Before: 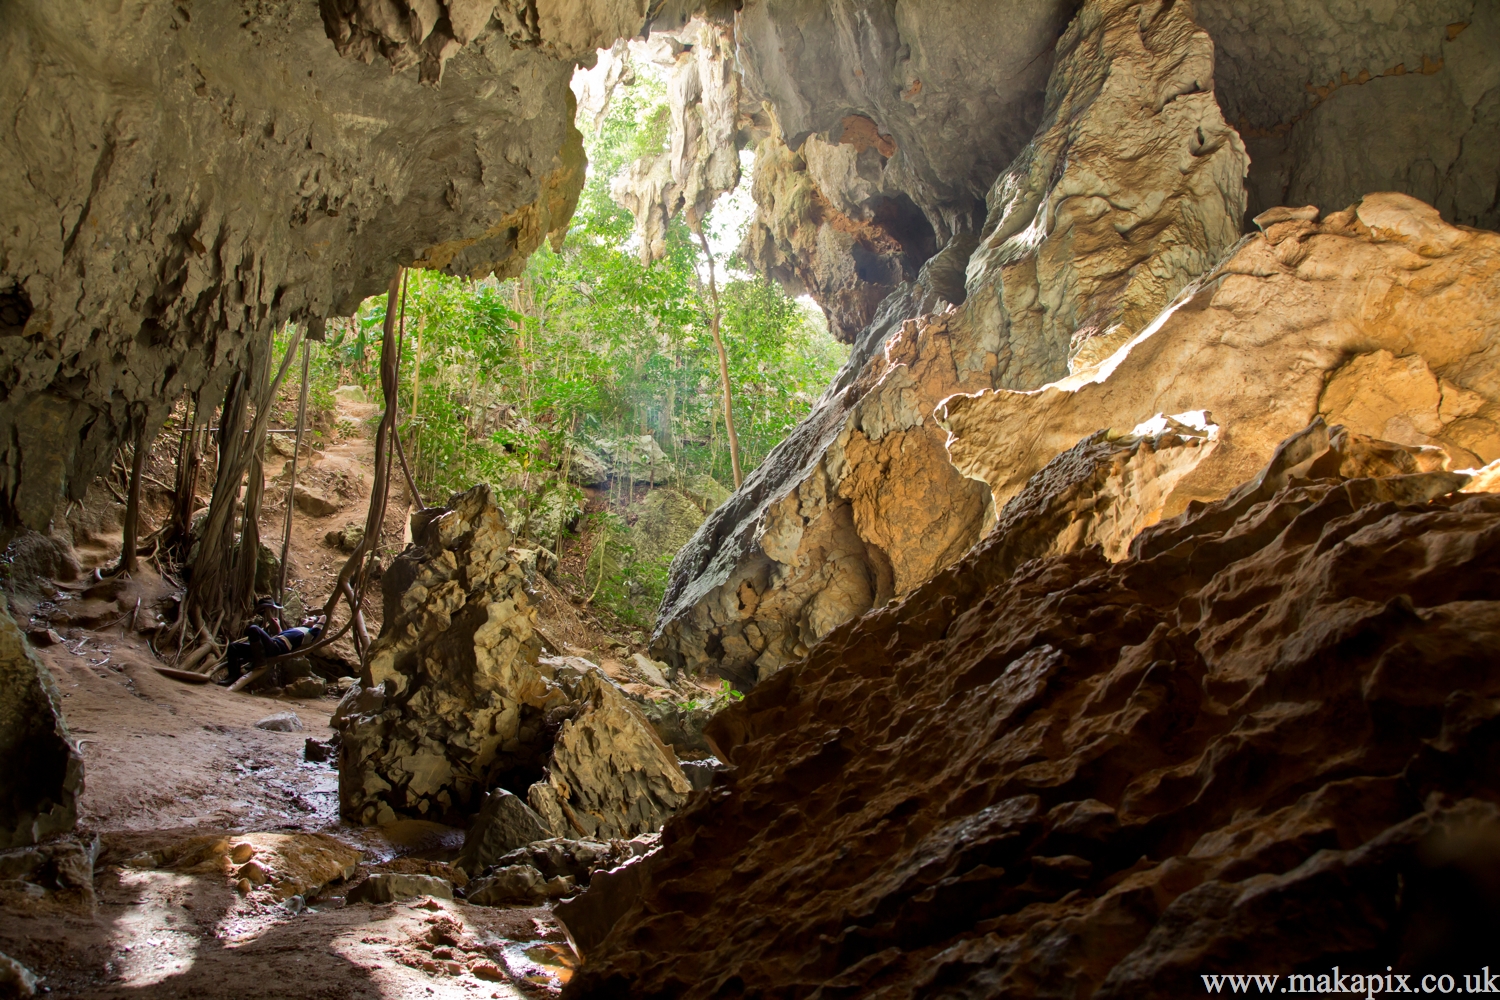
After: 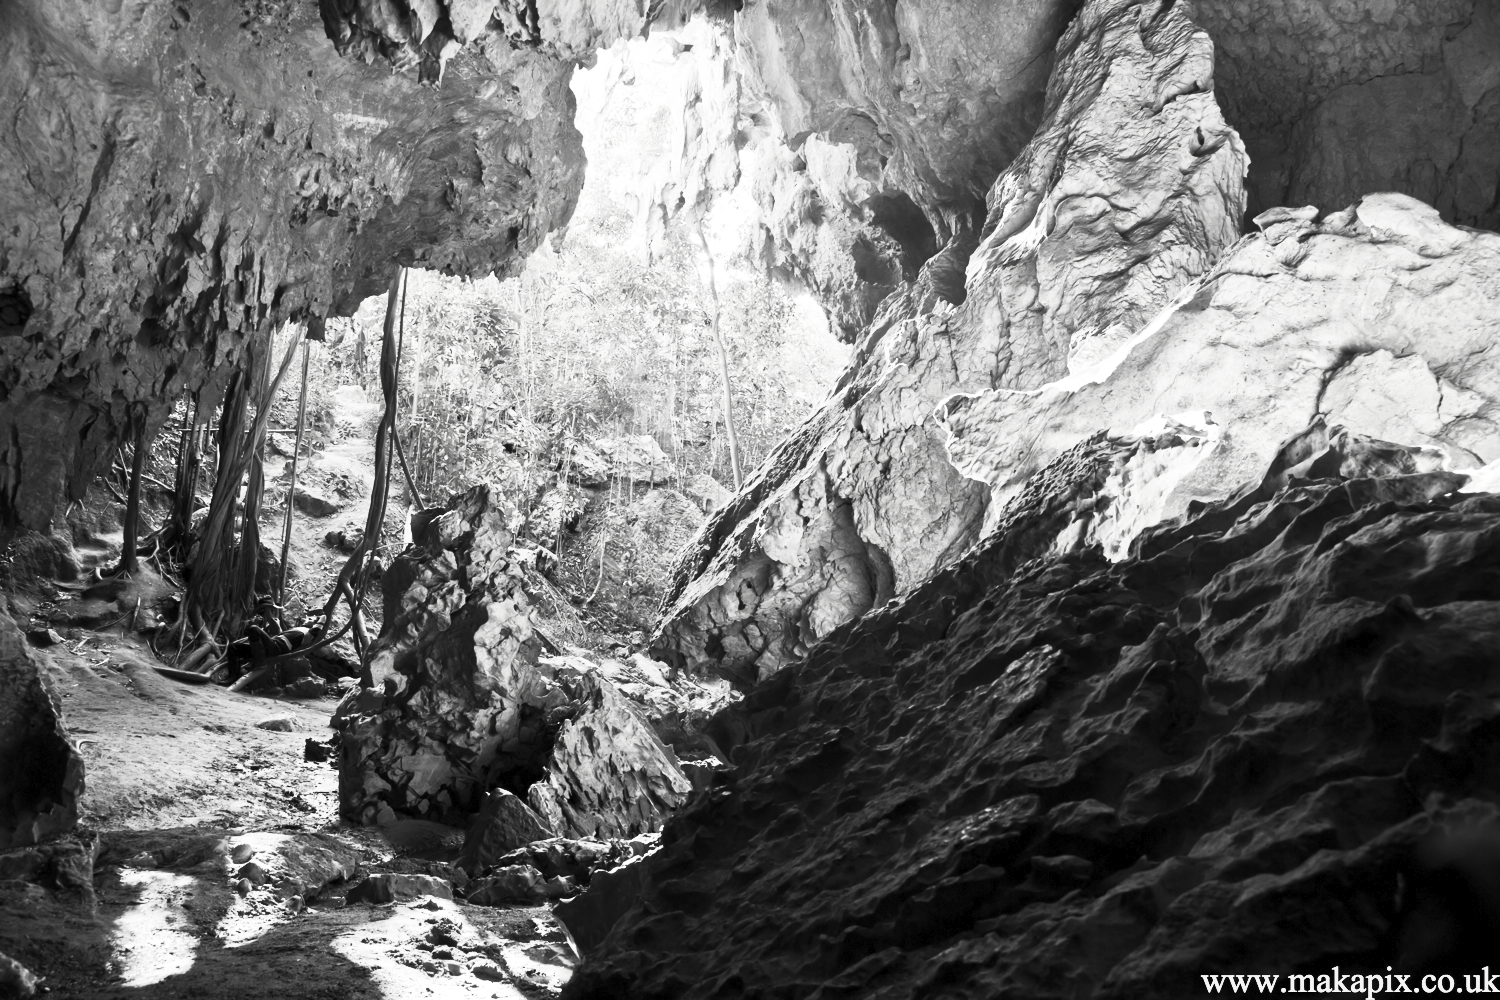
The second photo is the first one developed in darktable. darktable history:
contrast brightness saturation: contrast 0.524, brightness 0.457, saturation -0.994
